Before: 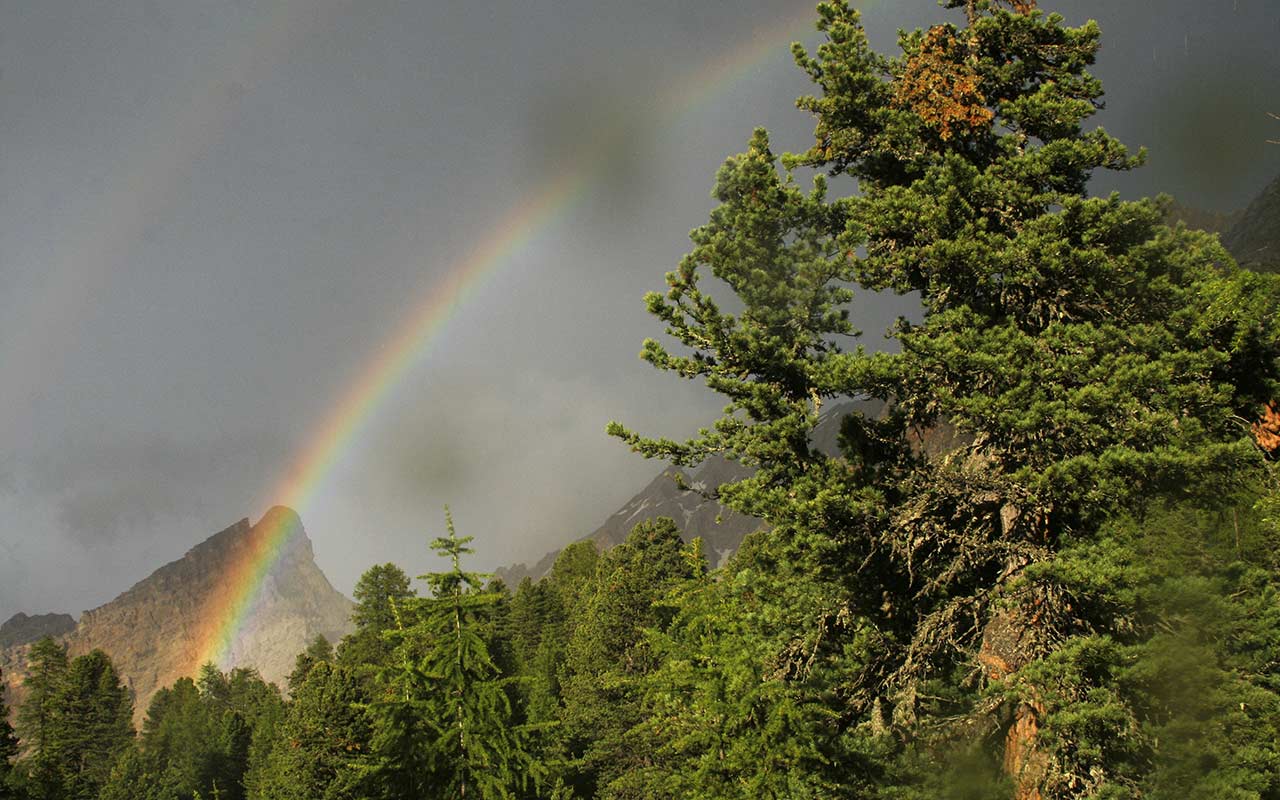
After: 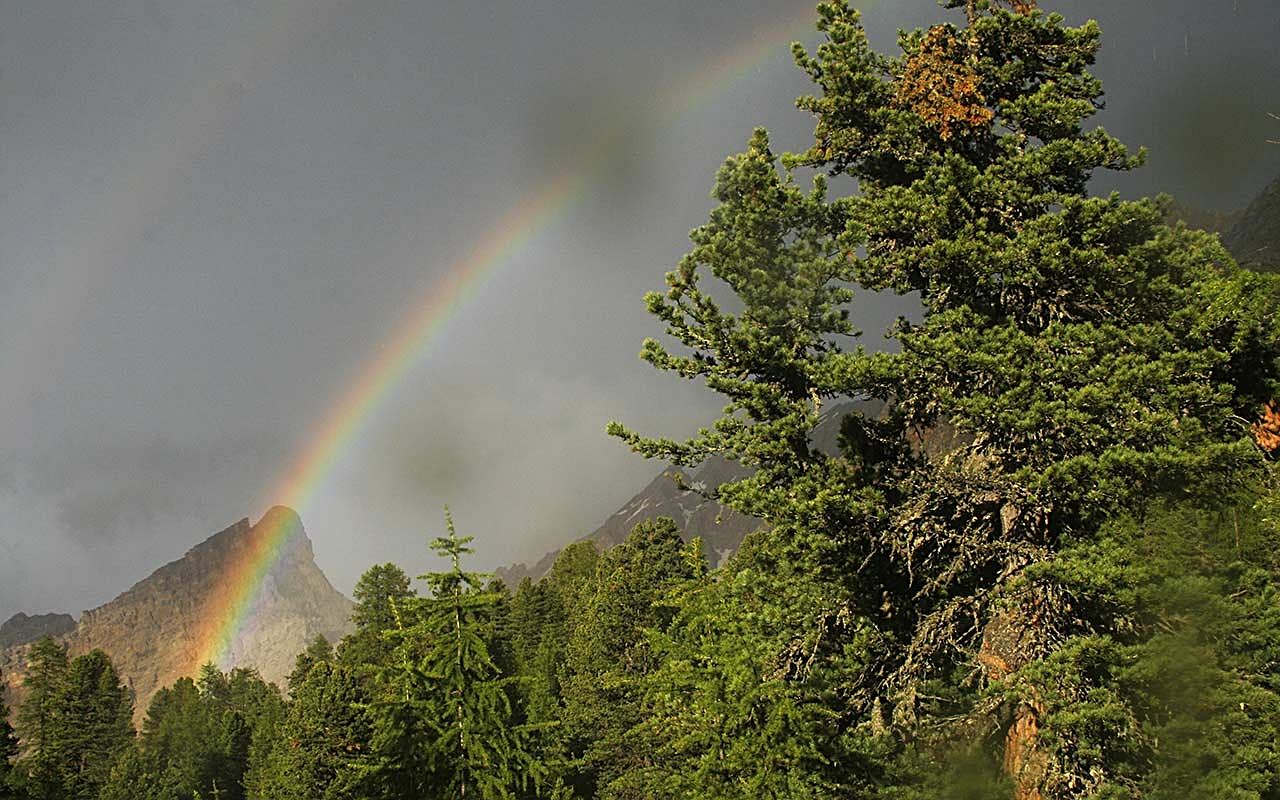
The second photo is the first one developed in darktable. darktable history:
sharpen: on, module defaults
contrast equalizer: y [[0.5, 0.5, 0.468, 0.5, 0.5, 0.5], [0.5 ×6], [0.5 ×6], [0 ×6], [0 ×6]]
